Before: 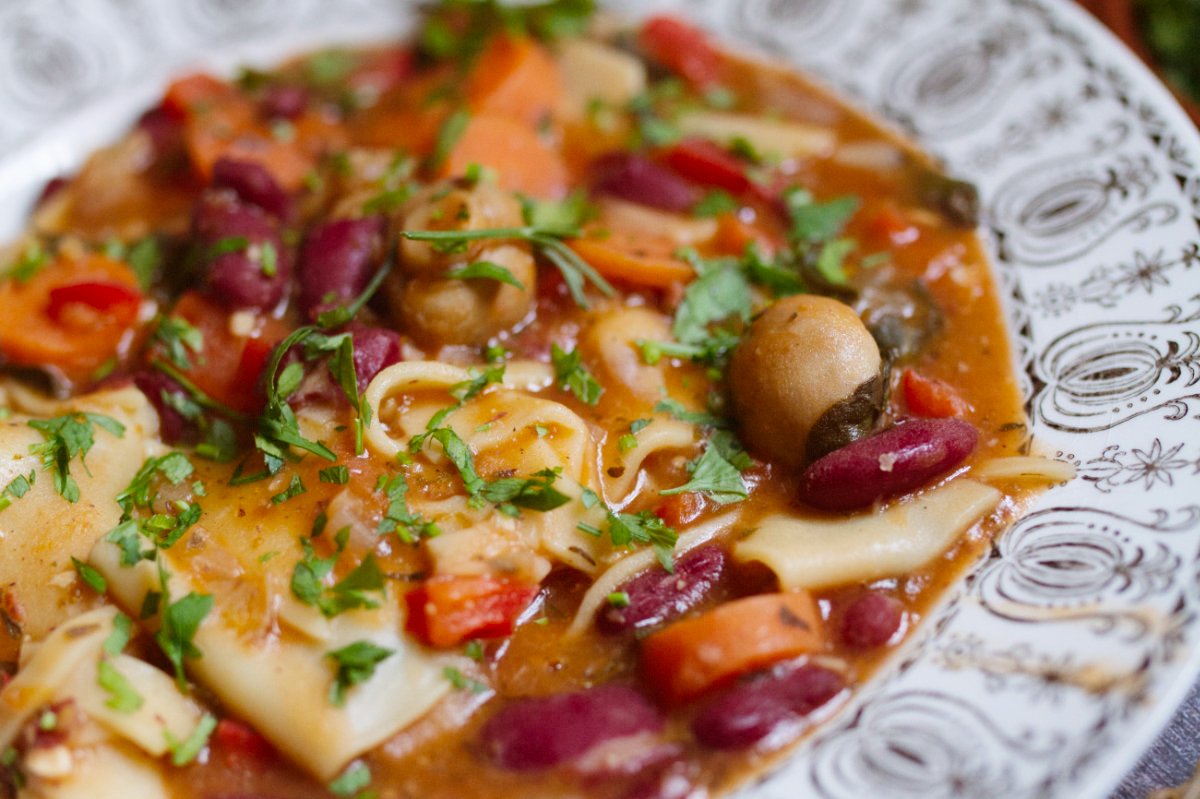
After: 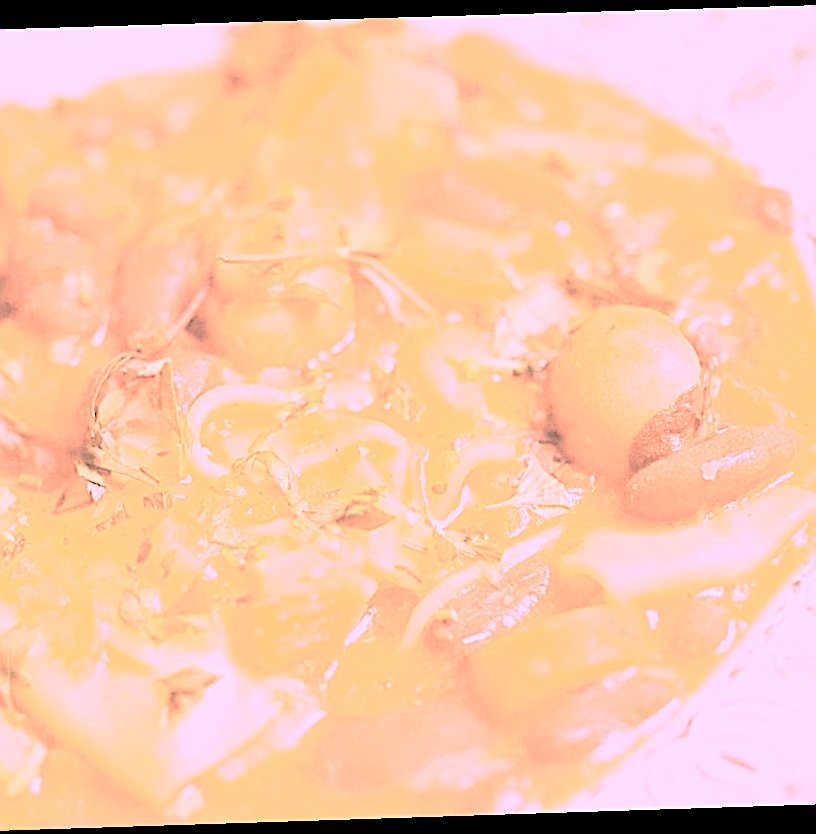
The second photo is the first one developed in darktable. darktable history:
color correction: saturation 0.5
rotate and perspective: rotation -1.77°, lens shift (horizontal) 0.004, automatic cropping off
sharpen: amount 0.901
crop and rotate: left 15.754%, right 17.579%
contrast brightness saturation: brightness 1
white balance: red 4.26, blue 1.802
